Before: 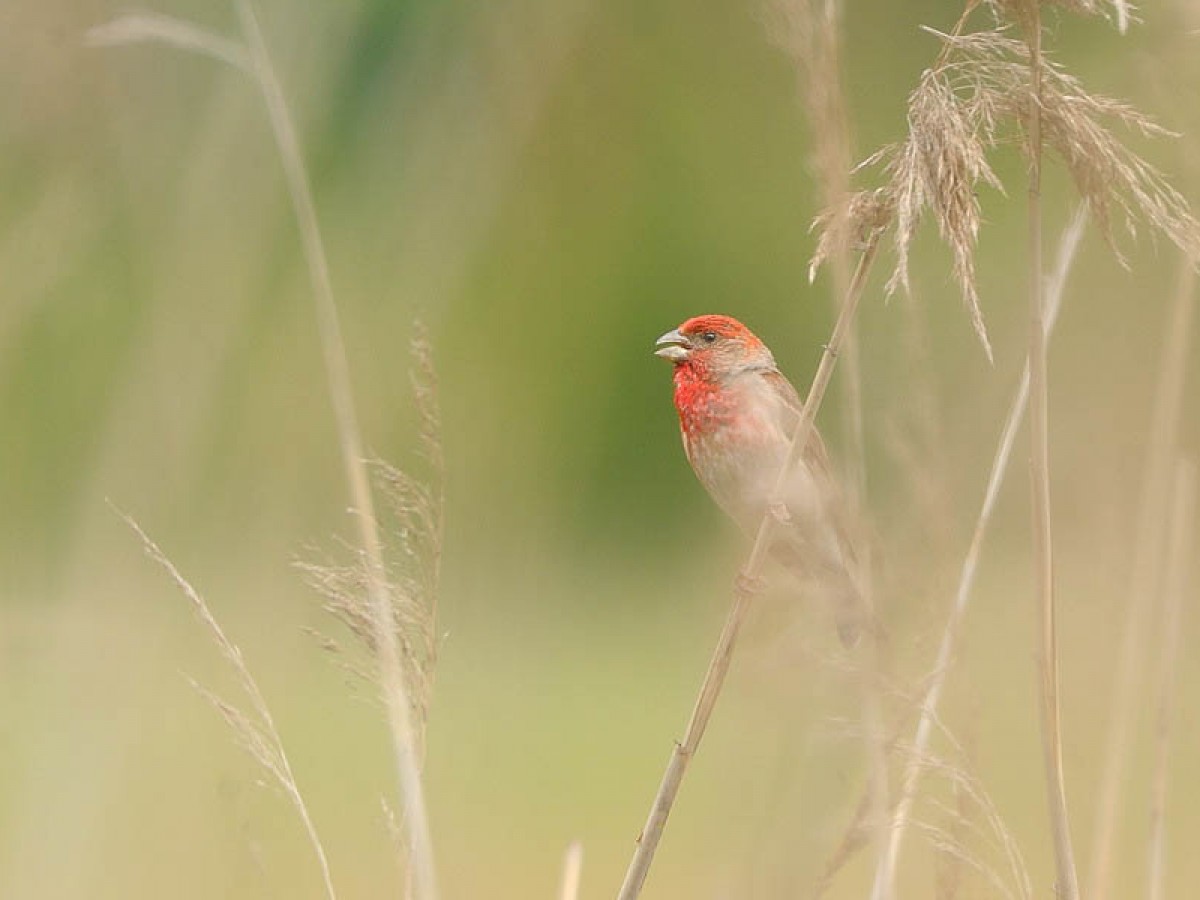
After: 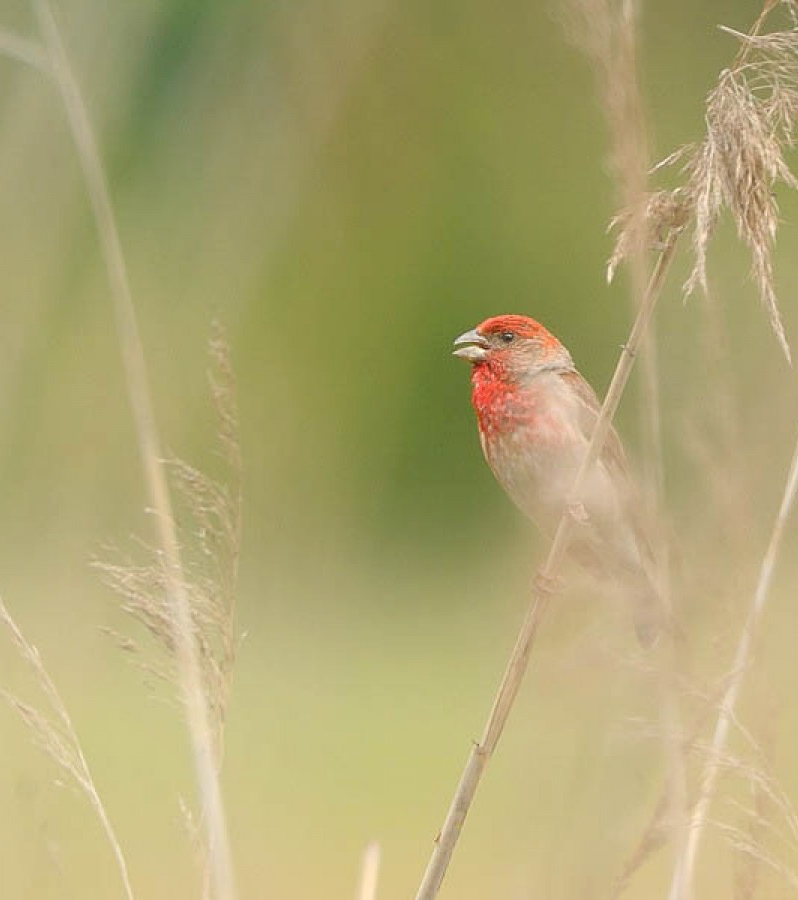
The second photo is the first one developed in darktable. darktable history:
tone equalizer: on, module defaults
crop: left 16.899%, right 16.556%
shadows and highlights: shadows -30, highlights 30
